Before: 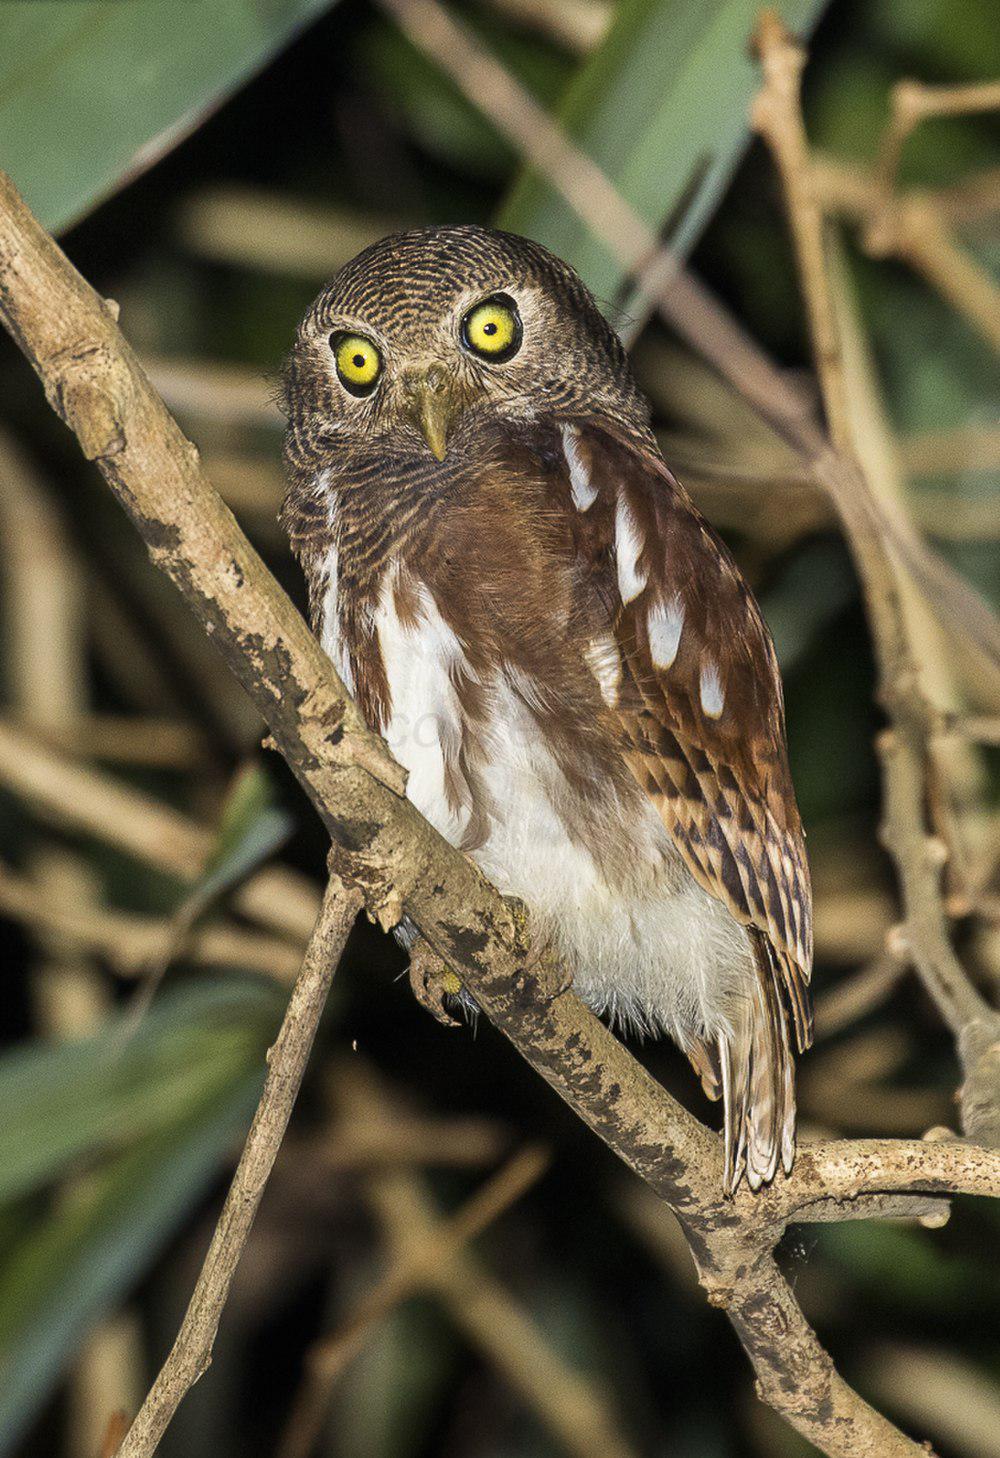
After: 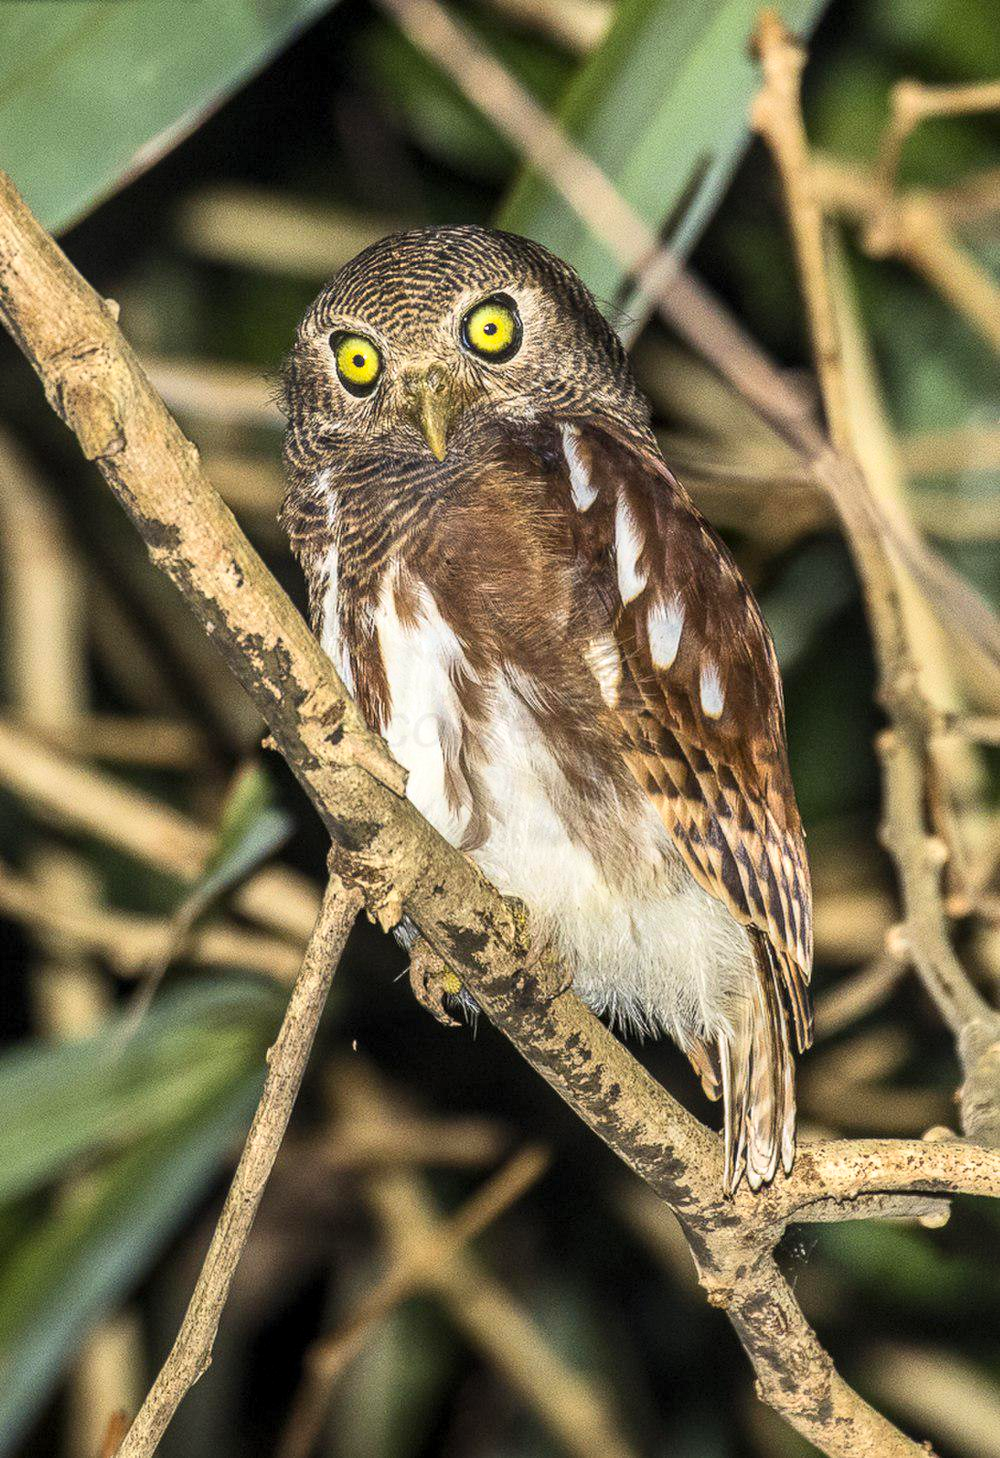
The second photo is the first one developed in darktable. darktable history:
local contrast: on, module defaults
contrast brightness saturation: contrast 0.198, brightness 0.169, saturation 0.221
